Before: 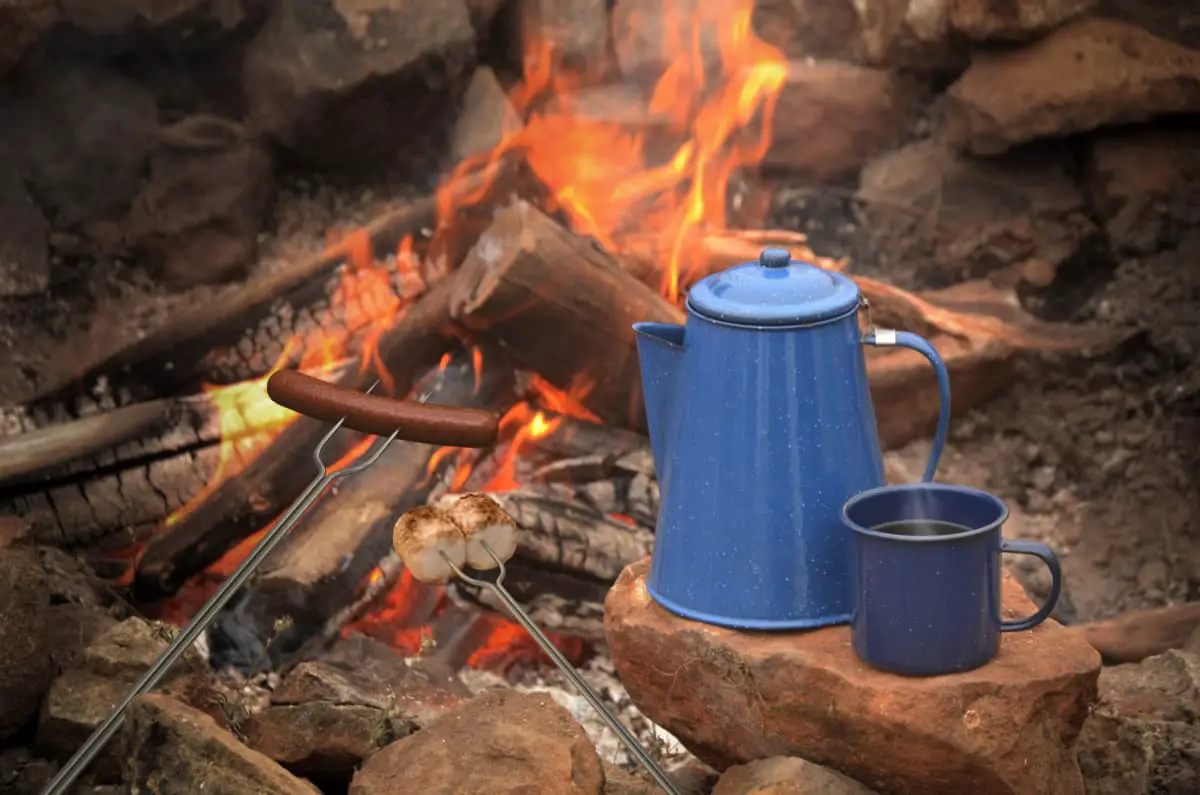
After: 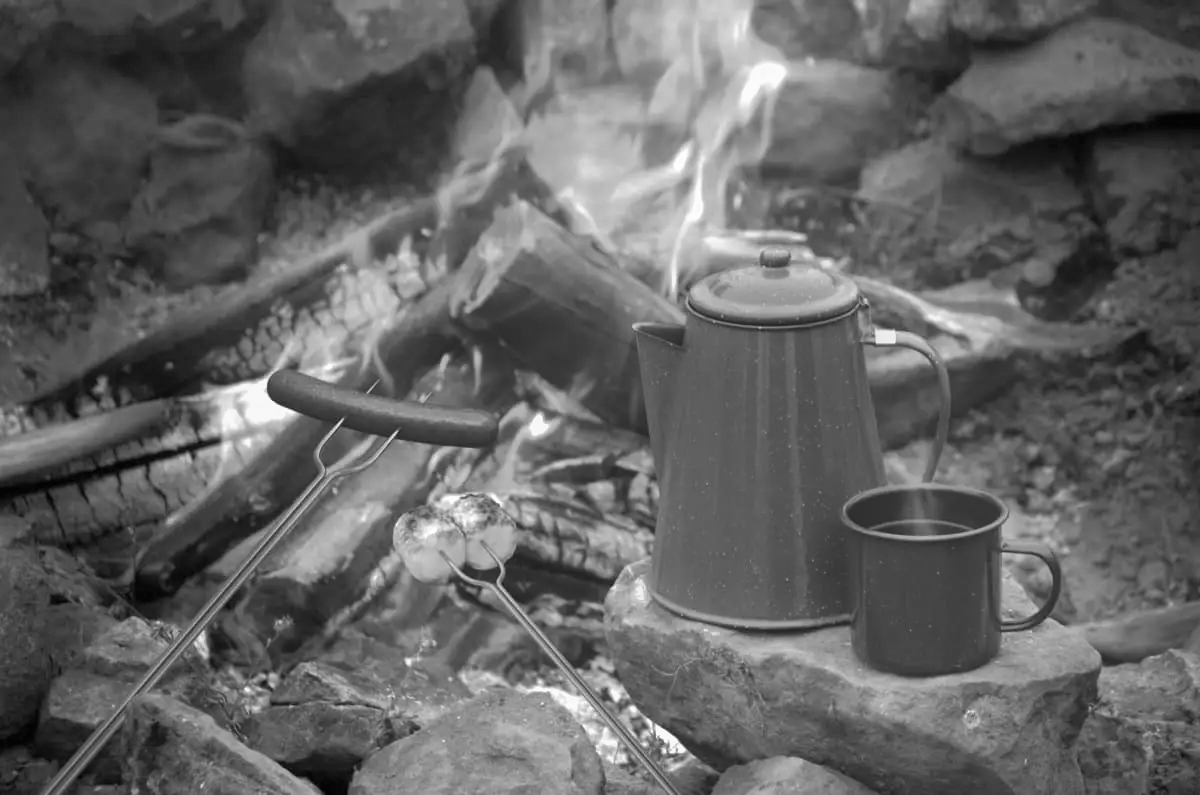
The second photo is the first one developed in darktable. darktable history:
shadows and highlights: on, module defaults
monochrome: a 26.22, b 42.67, size 0.8
exposure: black level correction 0, exposure 0.7 EV, compensate exposure bias true, compensate highlight preservation false
